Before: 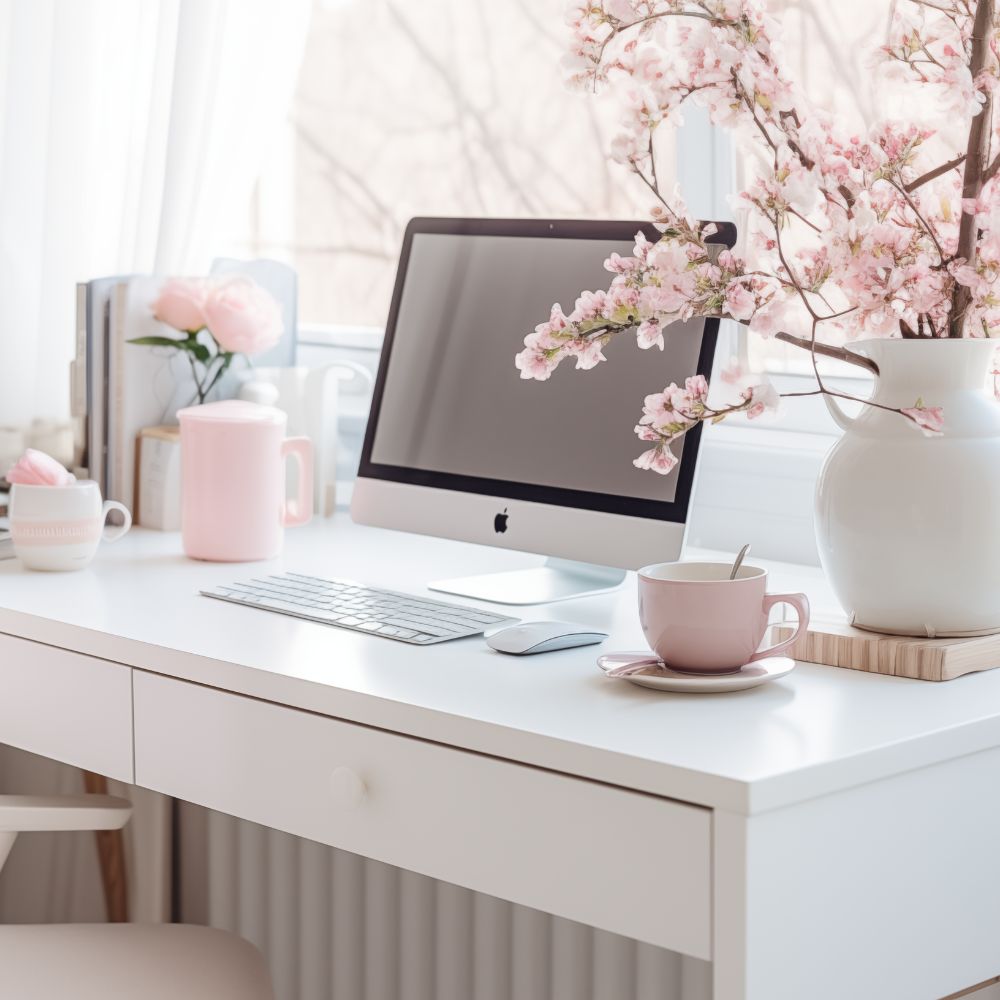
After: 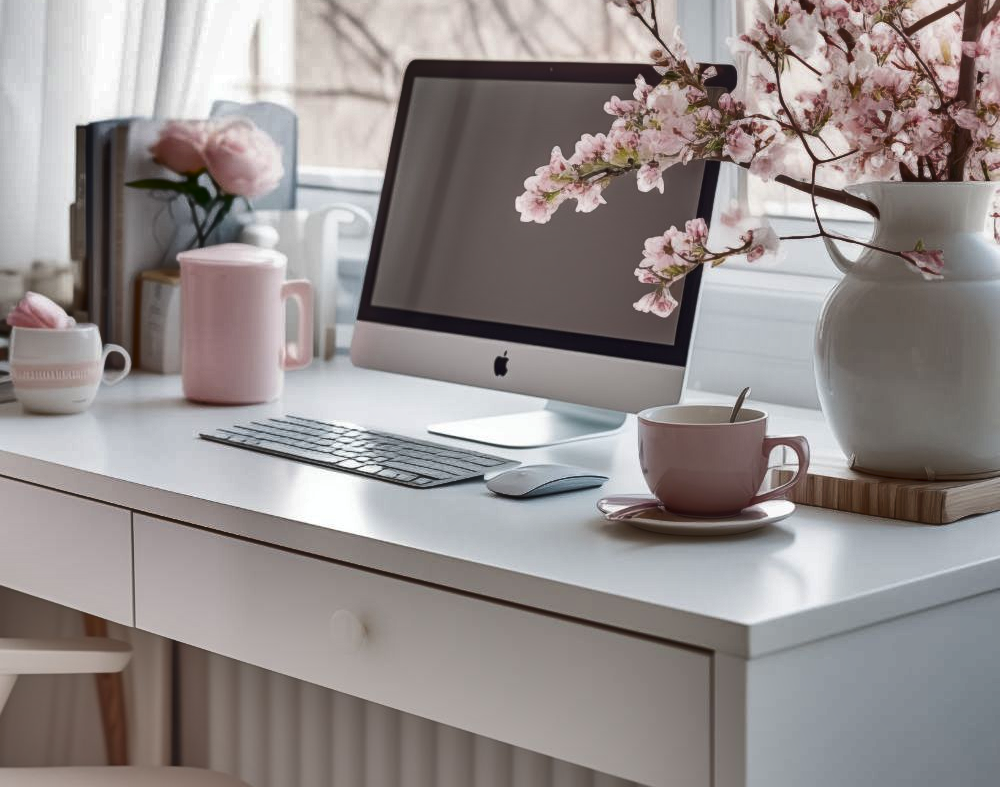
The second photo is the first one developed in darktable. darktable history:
shadows and highlights: shadows 19.13, highlights -83.41, soften with gaussian
crop and rotate: top 15.774%, bottom 5.506%
